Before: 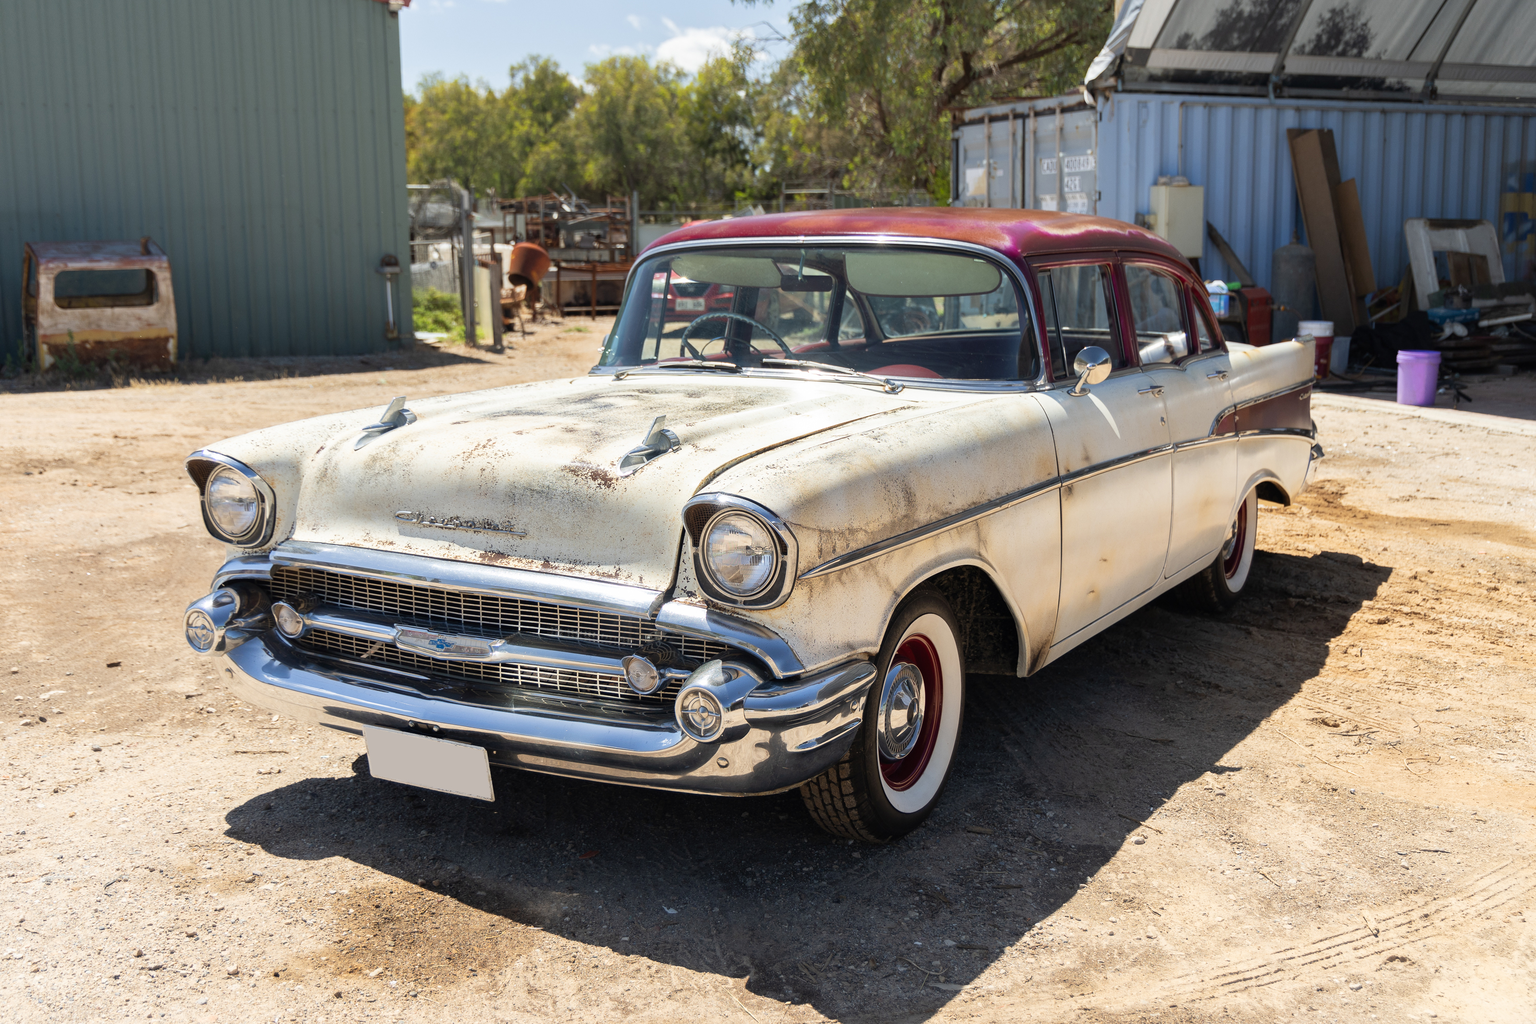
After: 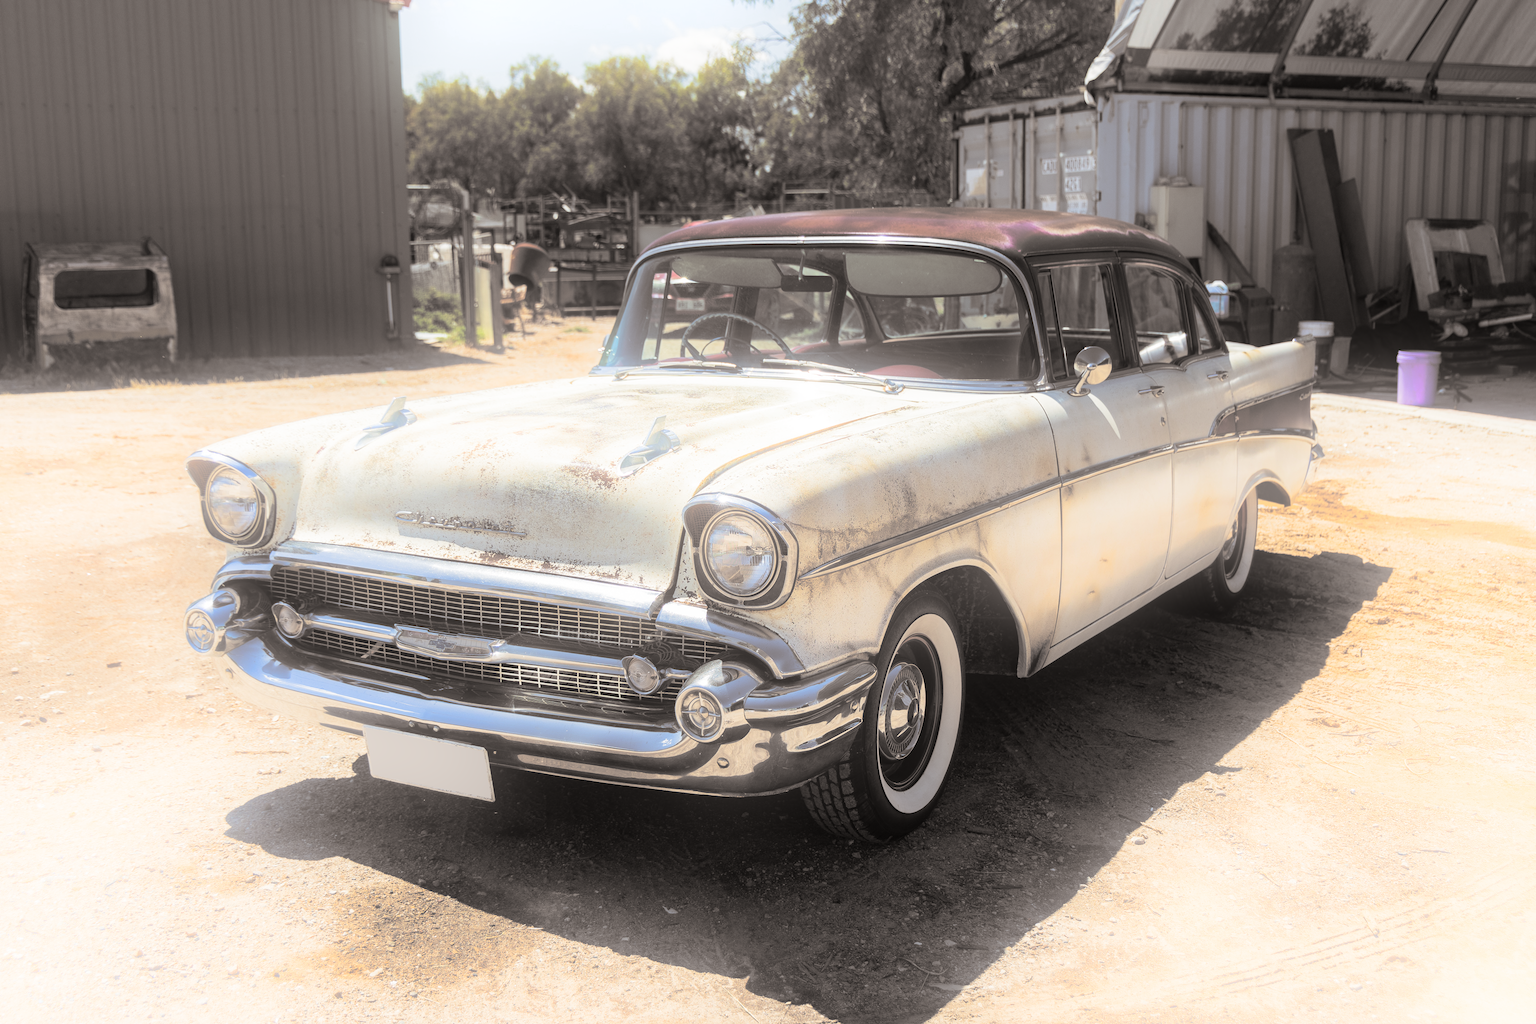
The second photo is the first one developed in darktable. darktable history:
bloom: threshold 82.5%, strength 16.25%
split-toning: shadows › hue 26°, shadows › saturation 0.09, highlights › hue 40°, highlights › saturation 0.18, balance -63, compress 0%
shadows and highlights: shadows 20.91, highlights -35.45, soften with gaussian
